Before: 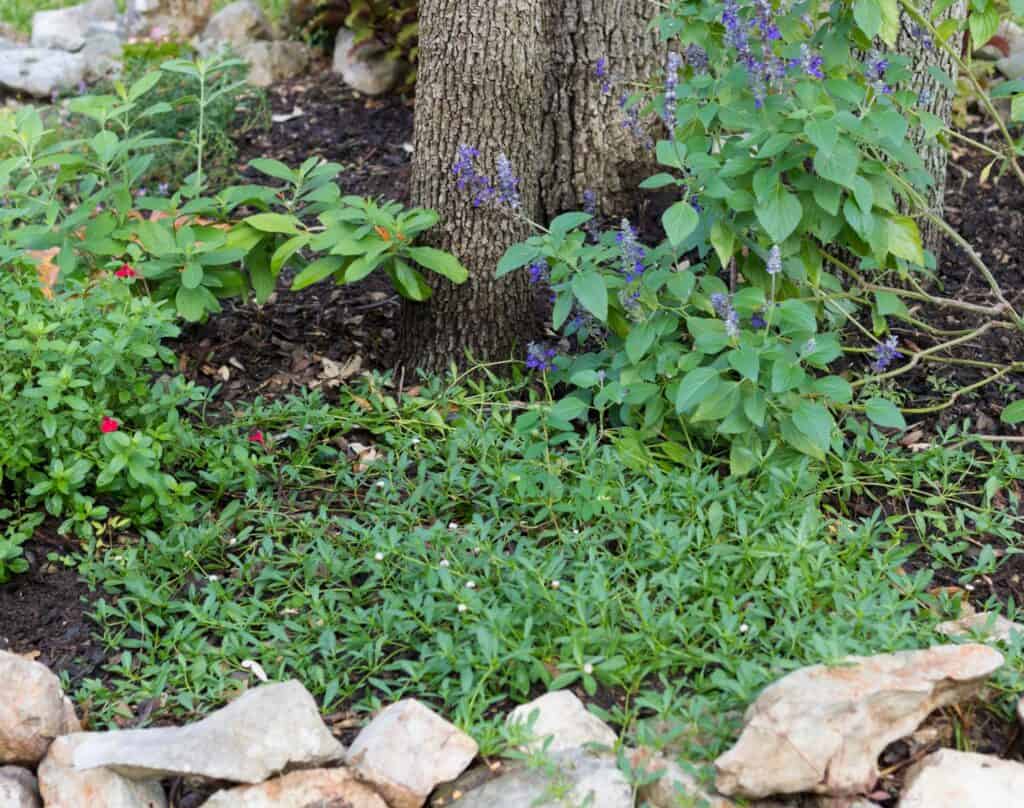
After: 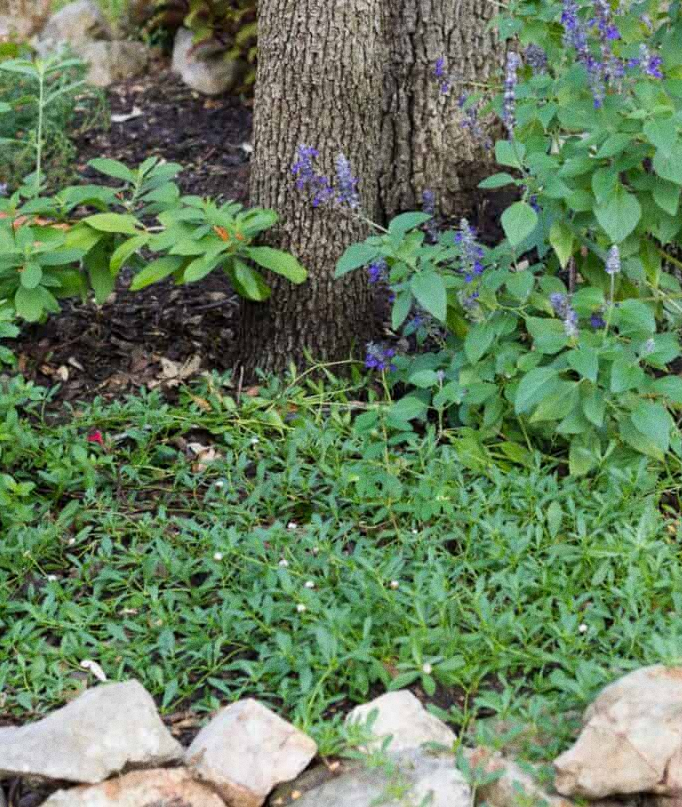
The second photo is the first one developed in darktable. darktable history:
grain: coarseness 0.09 ISO
crop and rotate: left 15.754%, right 17.579%
